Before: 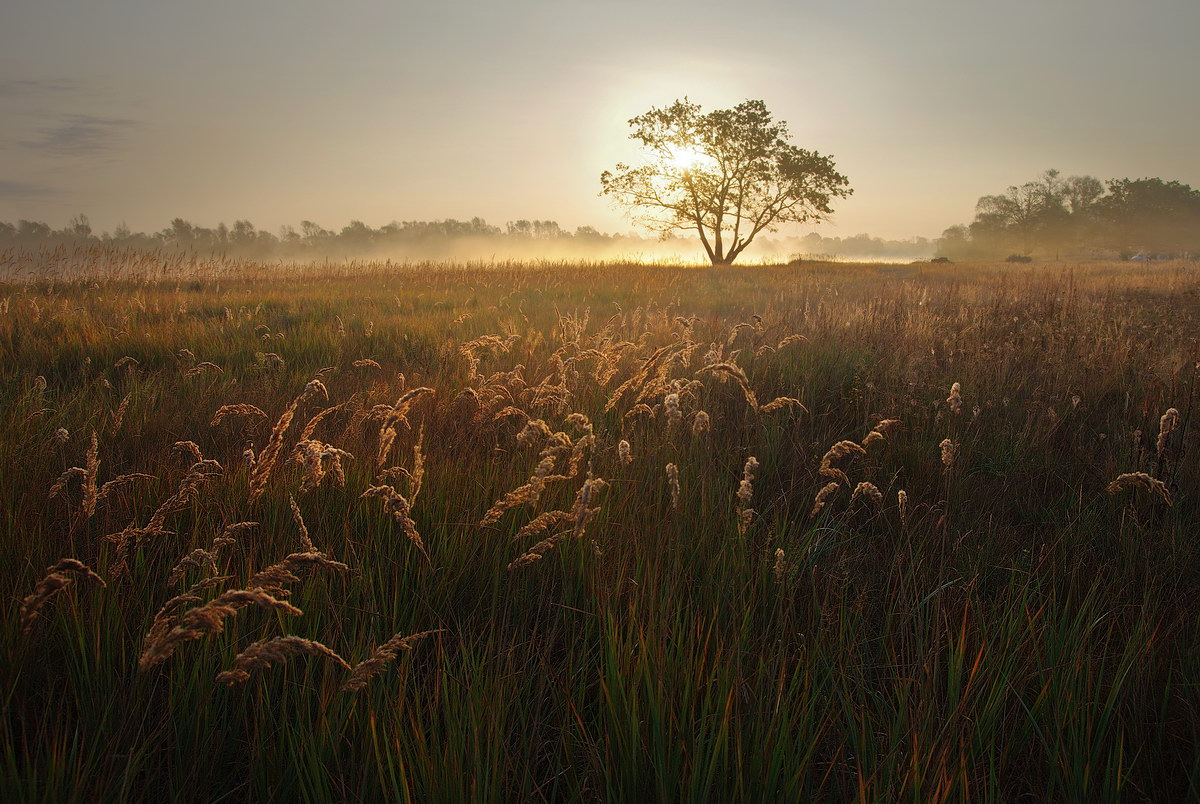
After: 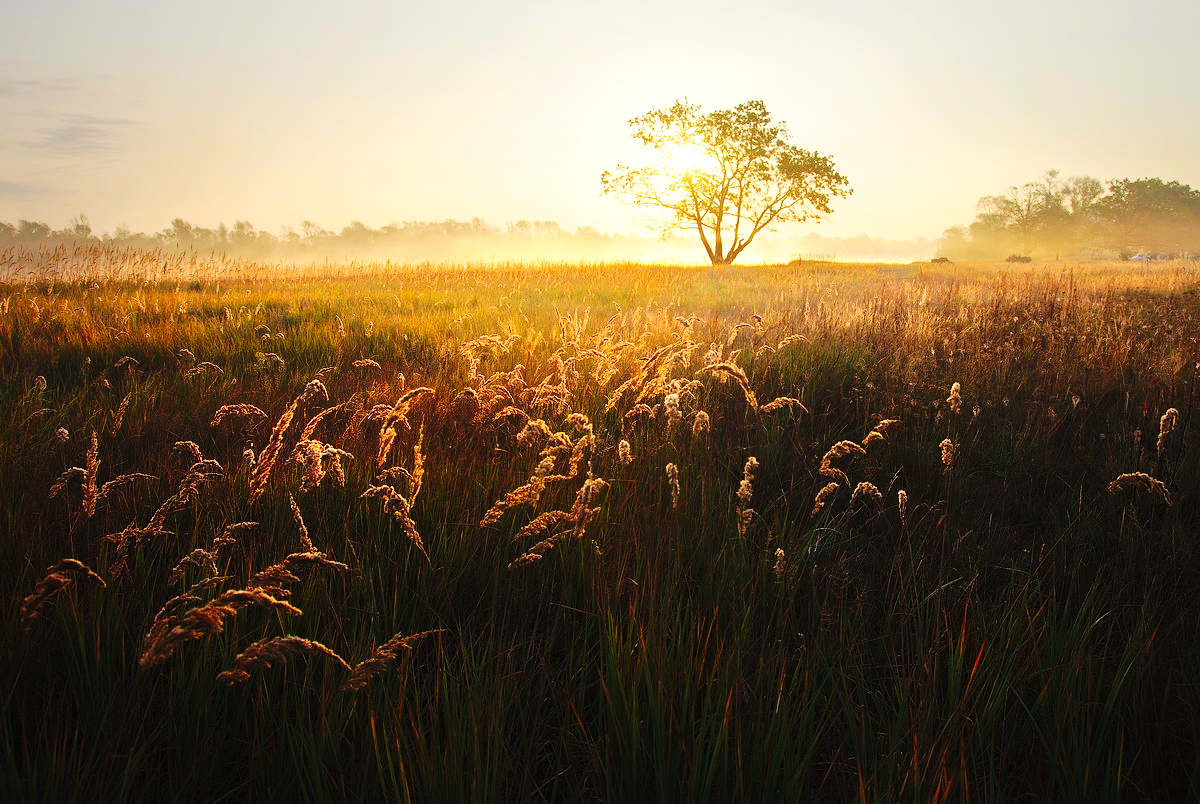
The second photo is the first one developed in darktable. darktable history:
contrast brightness saturation: contrast 0.197, brightness 0.163, saturation 0.226
tone equalizer: -8 EV -0.403 EV, -7 EV -0.405 EV, -6 EV -0.302 EV, -5 EV -0.203 EV, -3 EV 0.232 EV, -2 EV 0.36 EV, -1 EV 0.364 EV, +0 EV 0.402 EV, mask exposure compensation -0.505 EV
base curve: curves: ch0 [(0, 0) (0.036, 0.025) (0.121, 0.166) (0.206, 0.329) (0.605, 0.79) (1, 1)], preserve colors none
